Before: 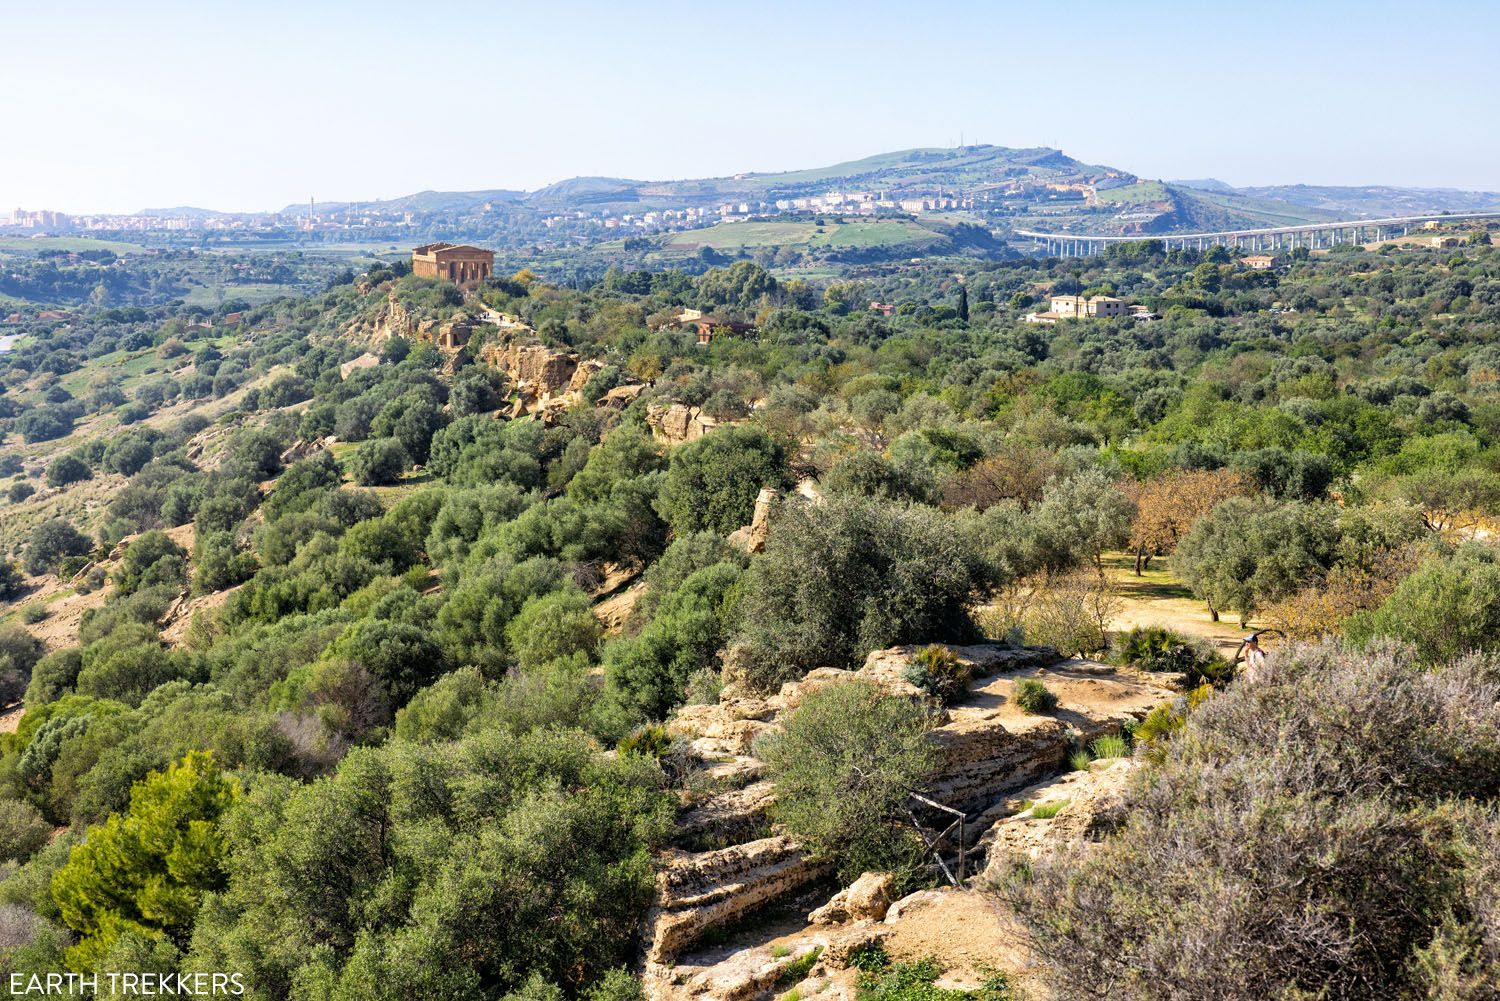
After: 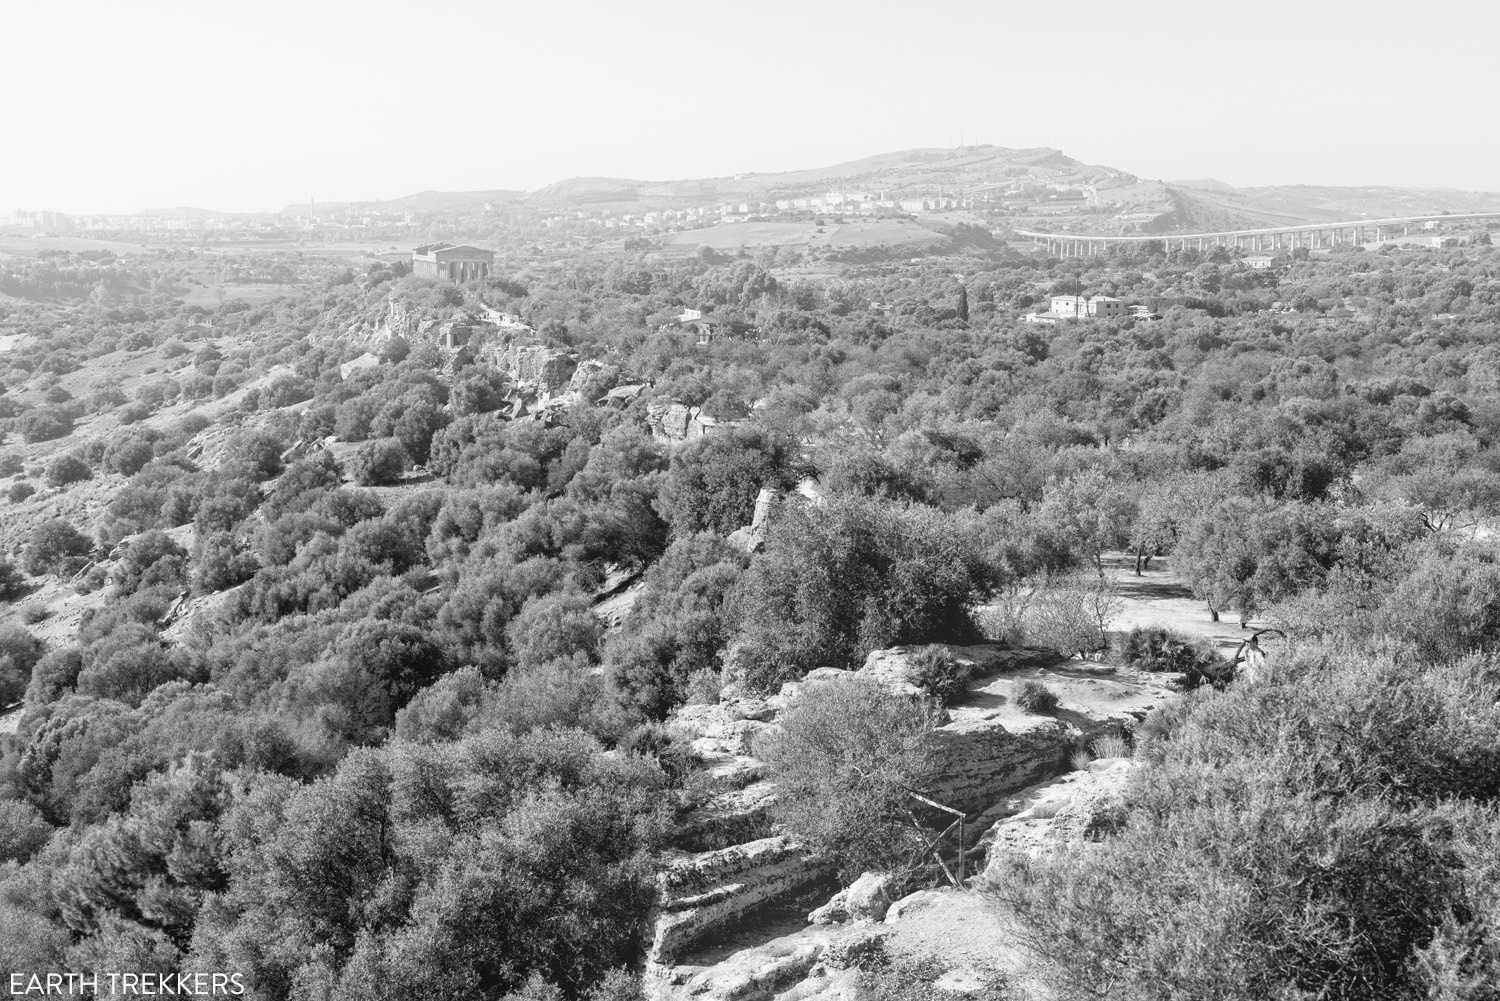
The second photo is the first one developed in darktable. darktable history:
bloom: size 40%
monochrome: a 32, b 64, size 2.3
